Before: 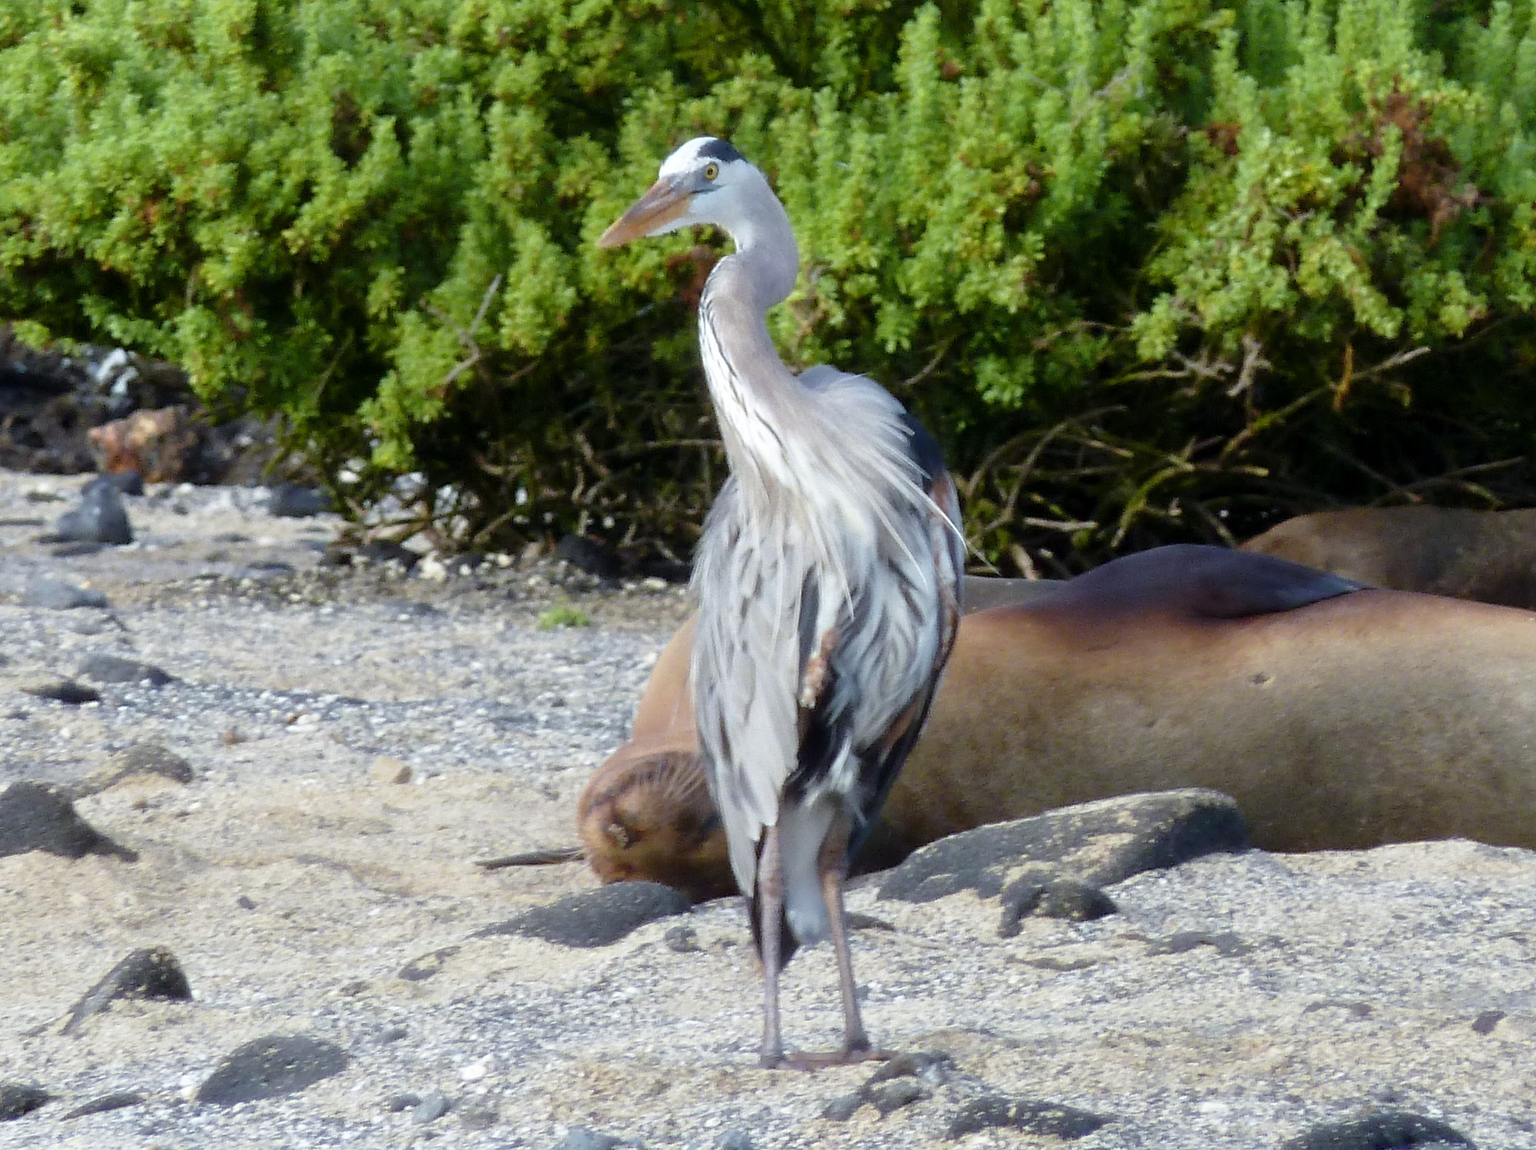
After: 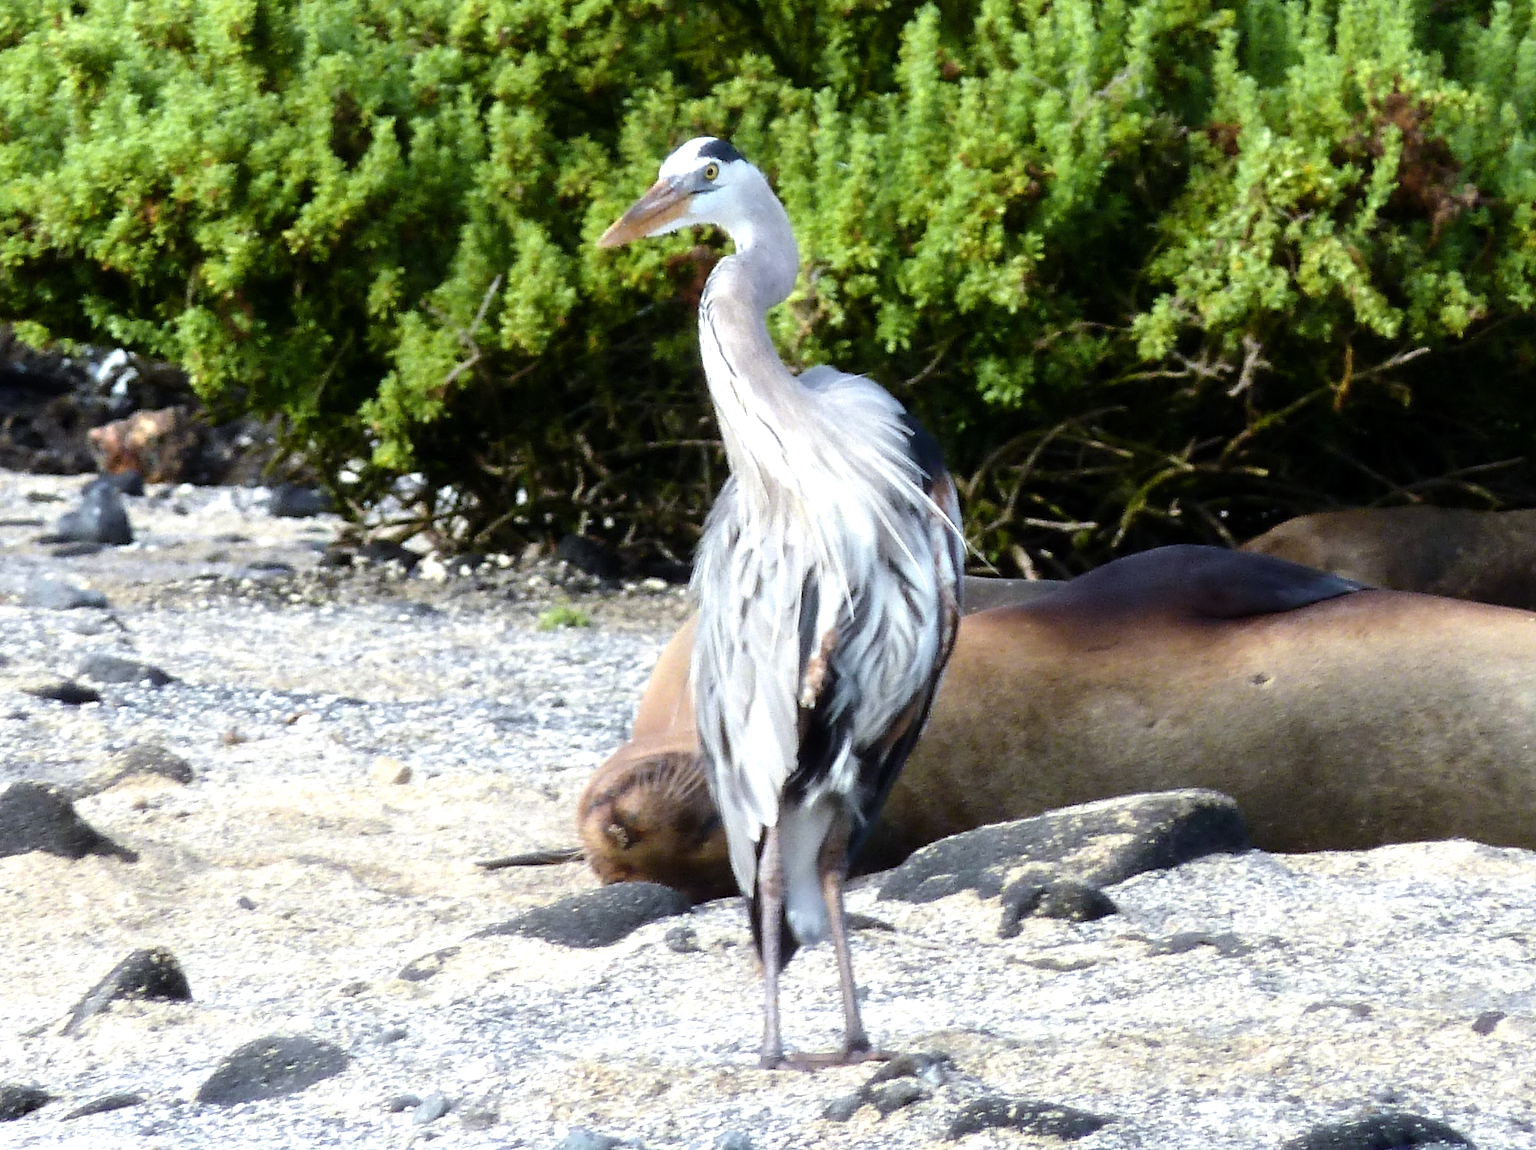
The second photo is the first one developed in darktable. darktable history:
tone equalizer: -8 EV -0.771 EV, -7 EV -0.692 EV, -6 EV -0.634 EV, -5 EV -0.384 EV, -3 EV 0.396 EV, -2 EV 0.6 EV, -1 EV 0.695 EV, +0 EV 0.737 EV, edges refinement/feathering 500, mask exposure compensation -1.57 EV, preserve details no
